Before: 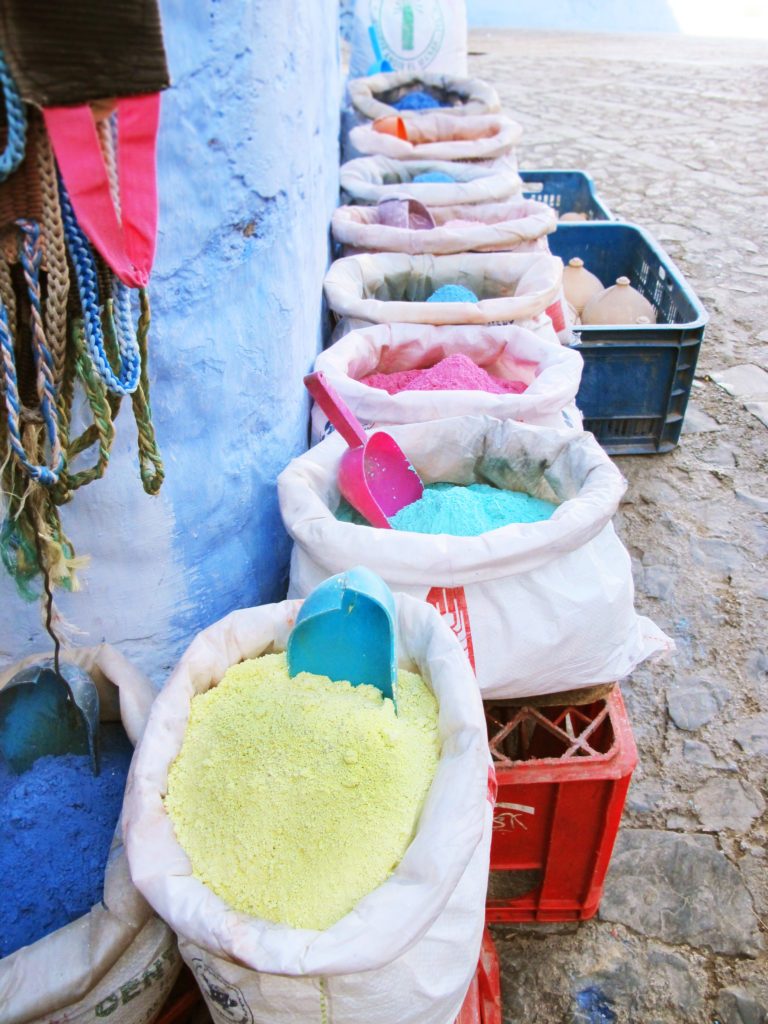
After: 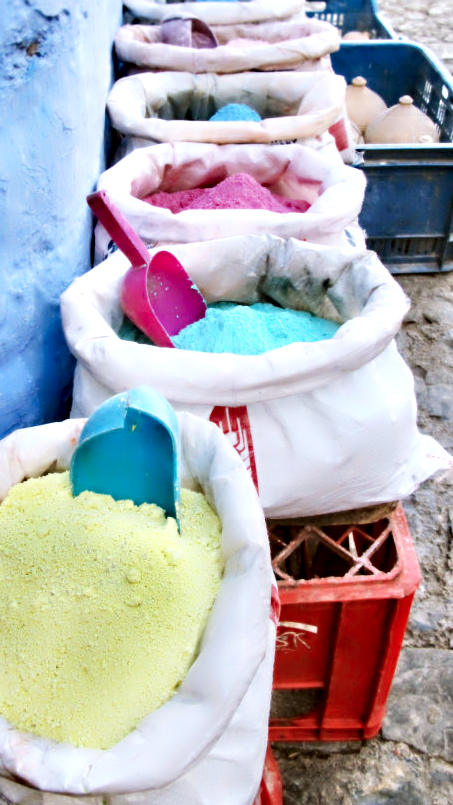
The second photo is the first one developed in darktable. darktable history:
crop and rotate: left 28.256%, top 17.734%, right 12.656%, bottom 3.573%
contrast equalizer: y [[0.783, 0.666, 0.575, 0.77, 0.556, 0.501], [0.5 ×6], [0.5 ×6], [0, 0.02, 0.272, 0.399, 0.062, 0], [0 ×6]]
